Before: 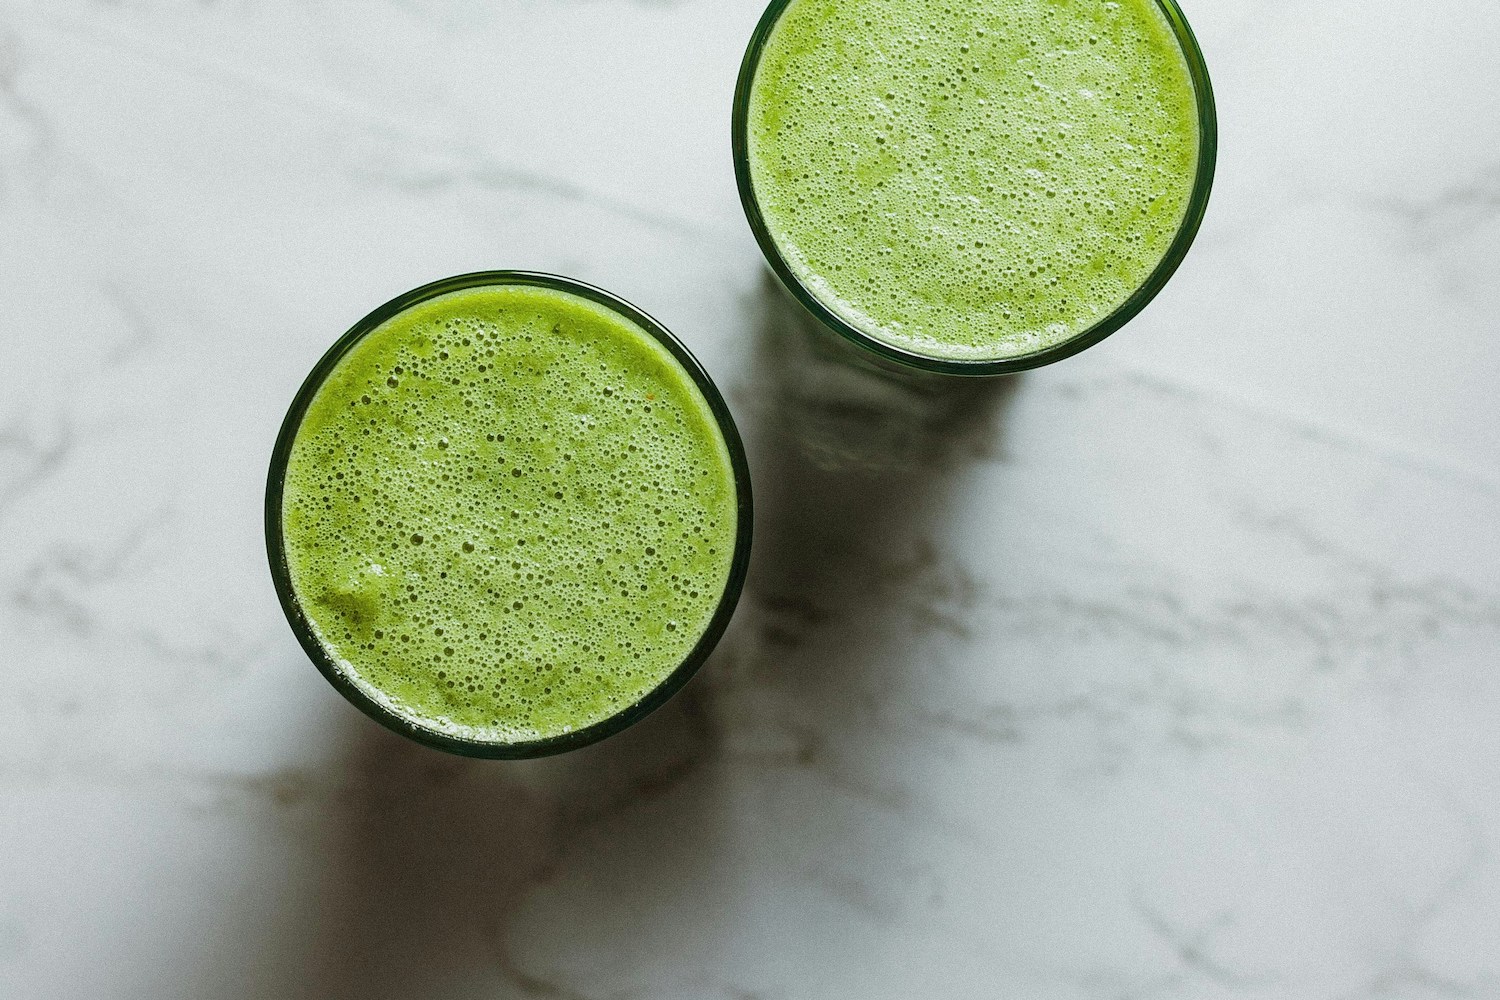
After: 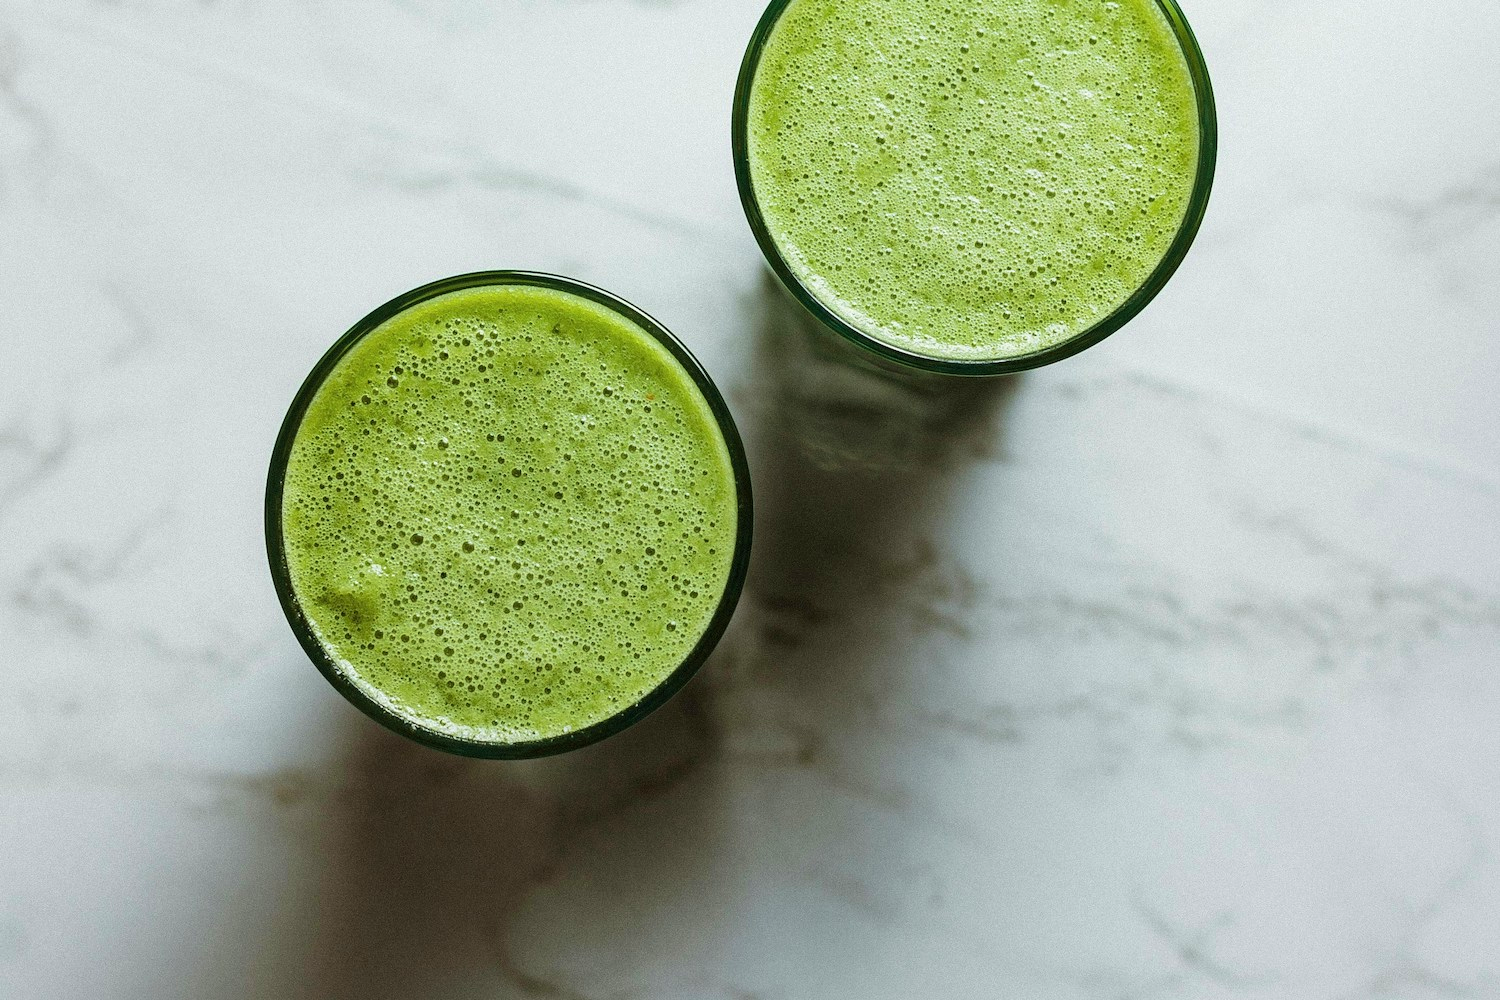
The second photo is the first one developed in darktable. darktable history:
velvia: on, module defaults
contrast brightness saturation: contrast 0.07
tone equalizer: -8 EV -1.84 EV, -7 EV -1.16 EV, -6 EV -1.62 EV, smoothing diameter 25%, edges refinement/feathering 10, preserve details guided filter
